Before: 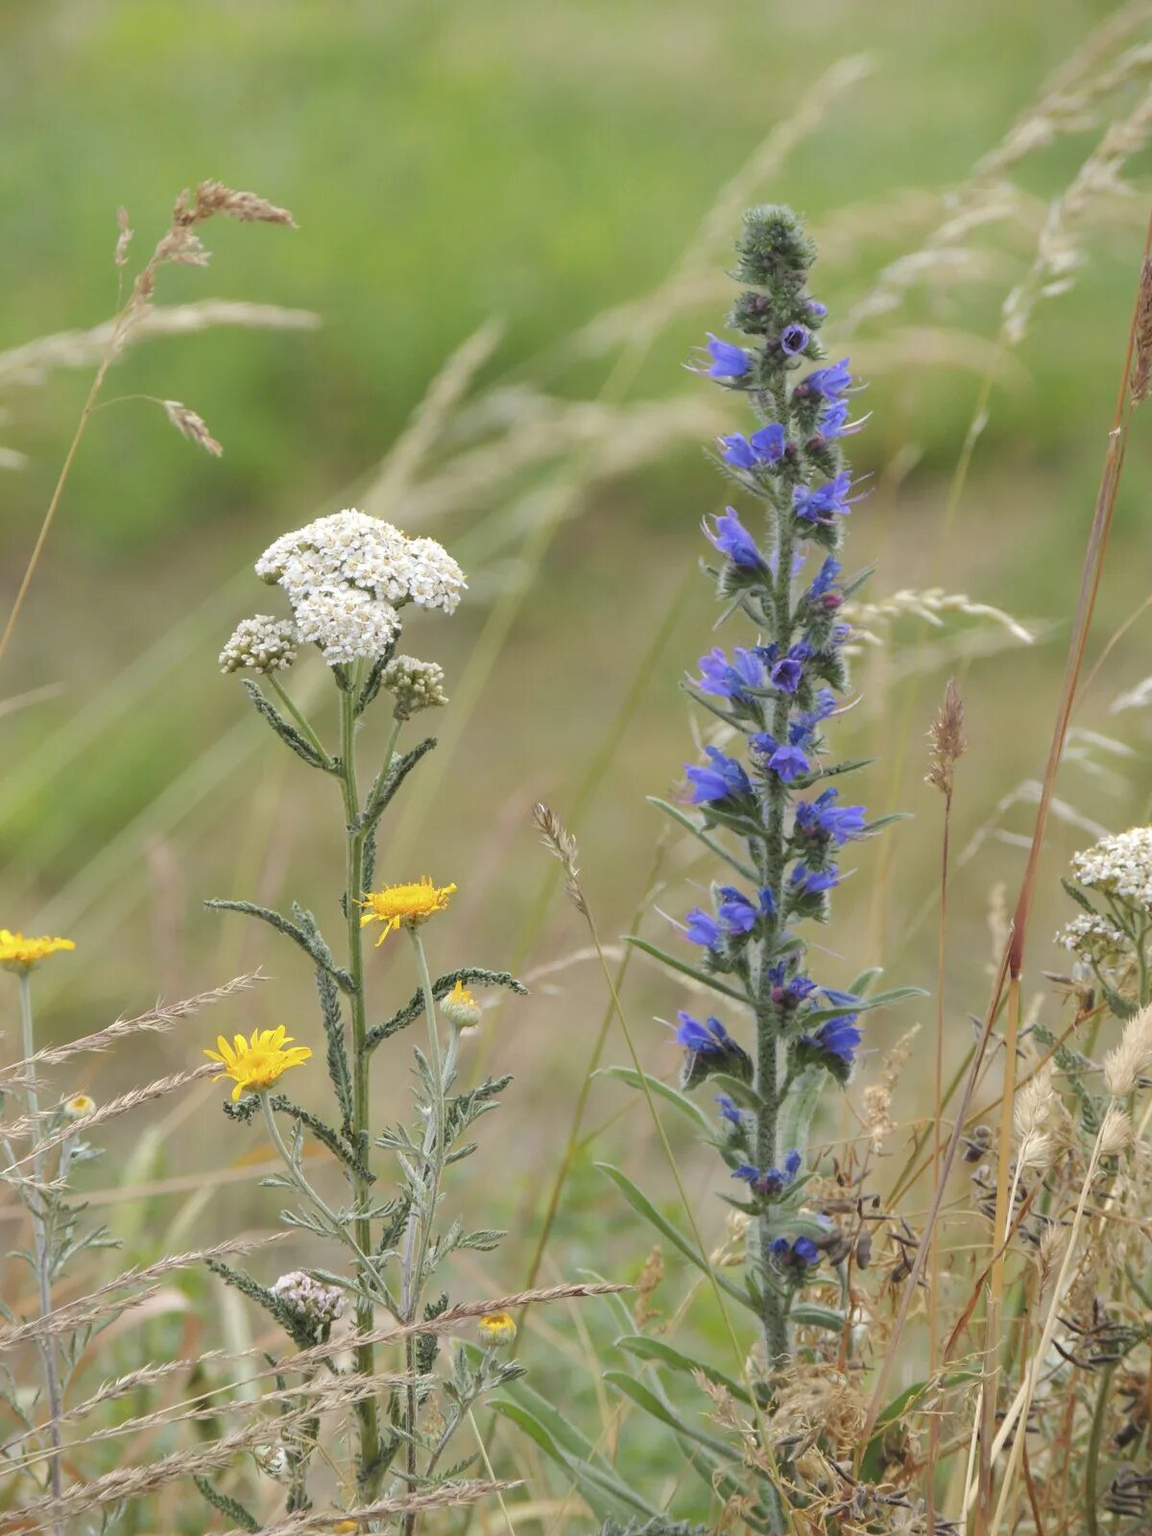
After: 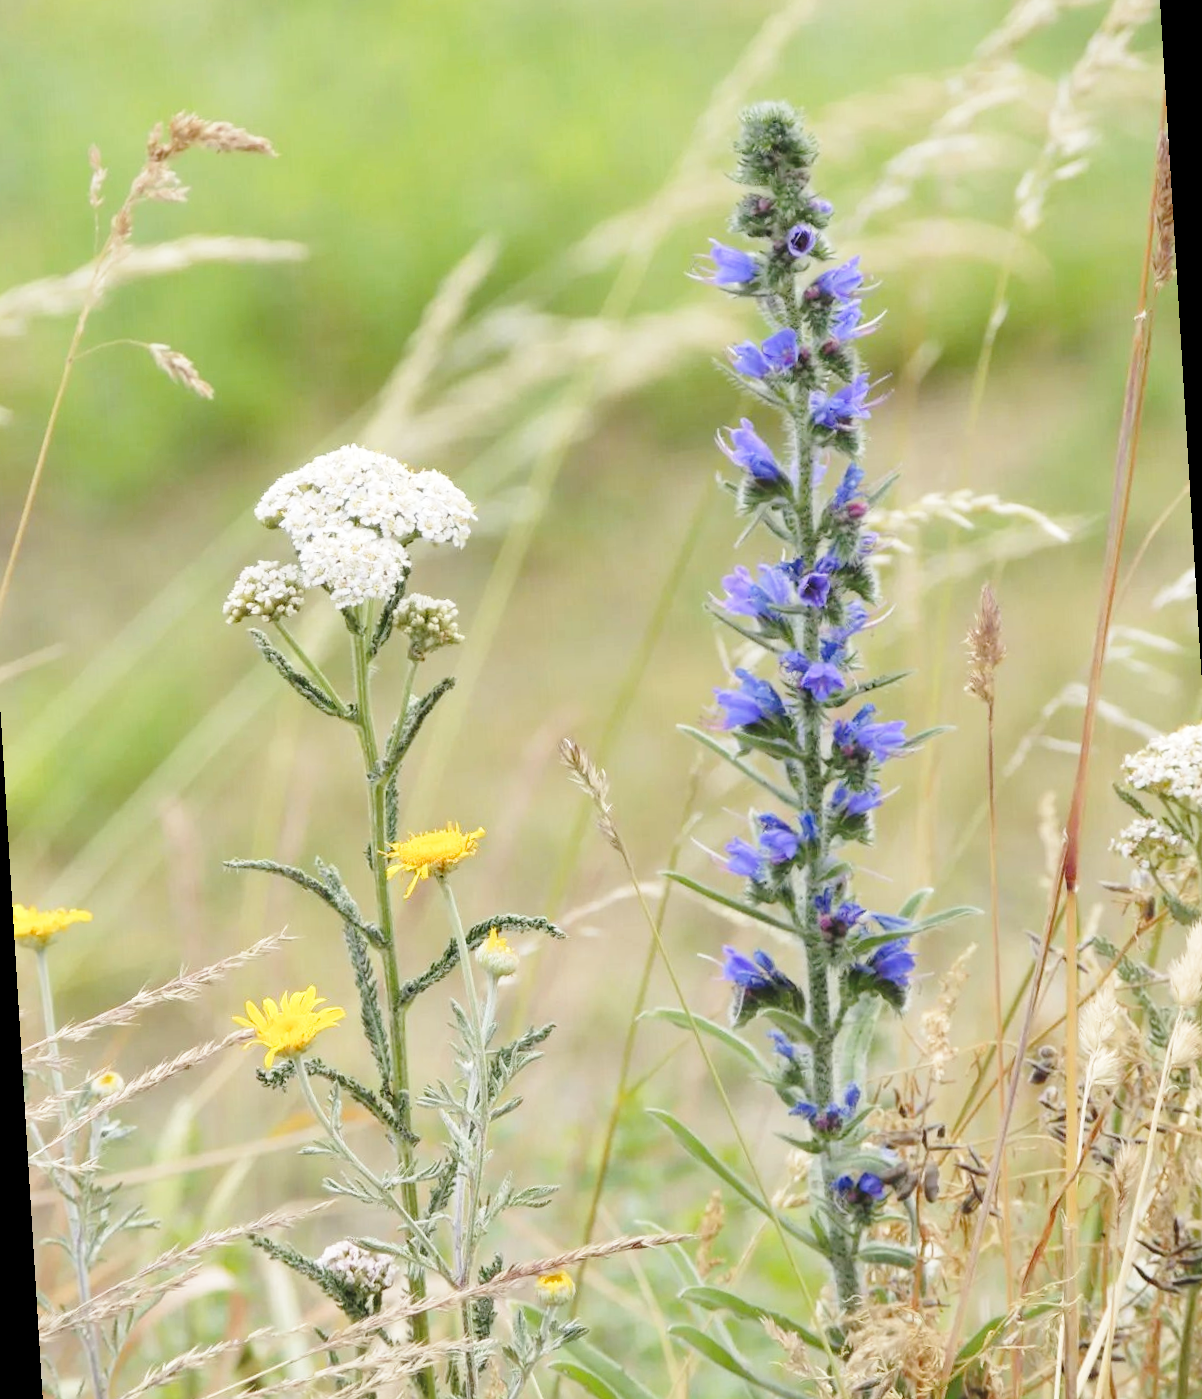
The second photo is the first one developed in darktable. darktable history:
base curve: curves: ch0 [(0, 0) (0.028, 0.03) (0.121, 0.232) (0.46, 0.748) (0.859, 0.968) (1, 1)], preserve colors none
rotate and perspective: rotation -3.52°, crop left 0.036, crop right 0.964, crop top 0.081, crop bottom 0.919
